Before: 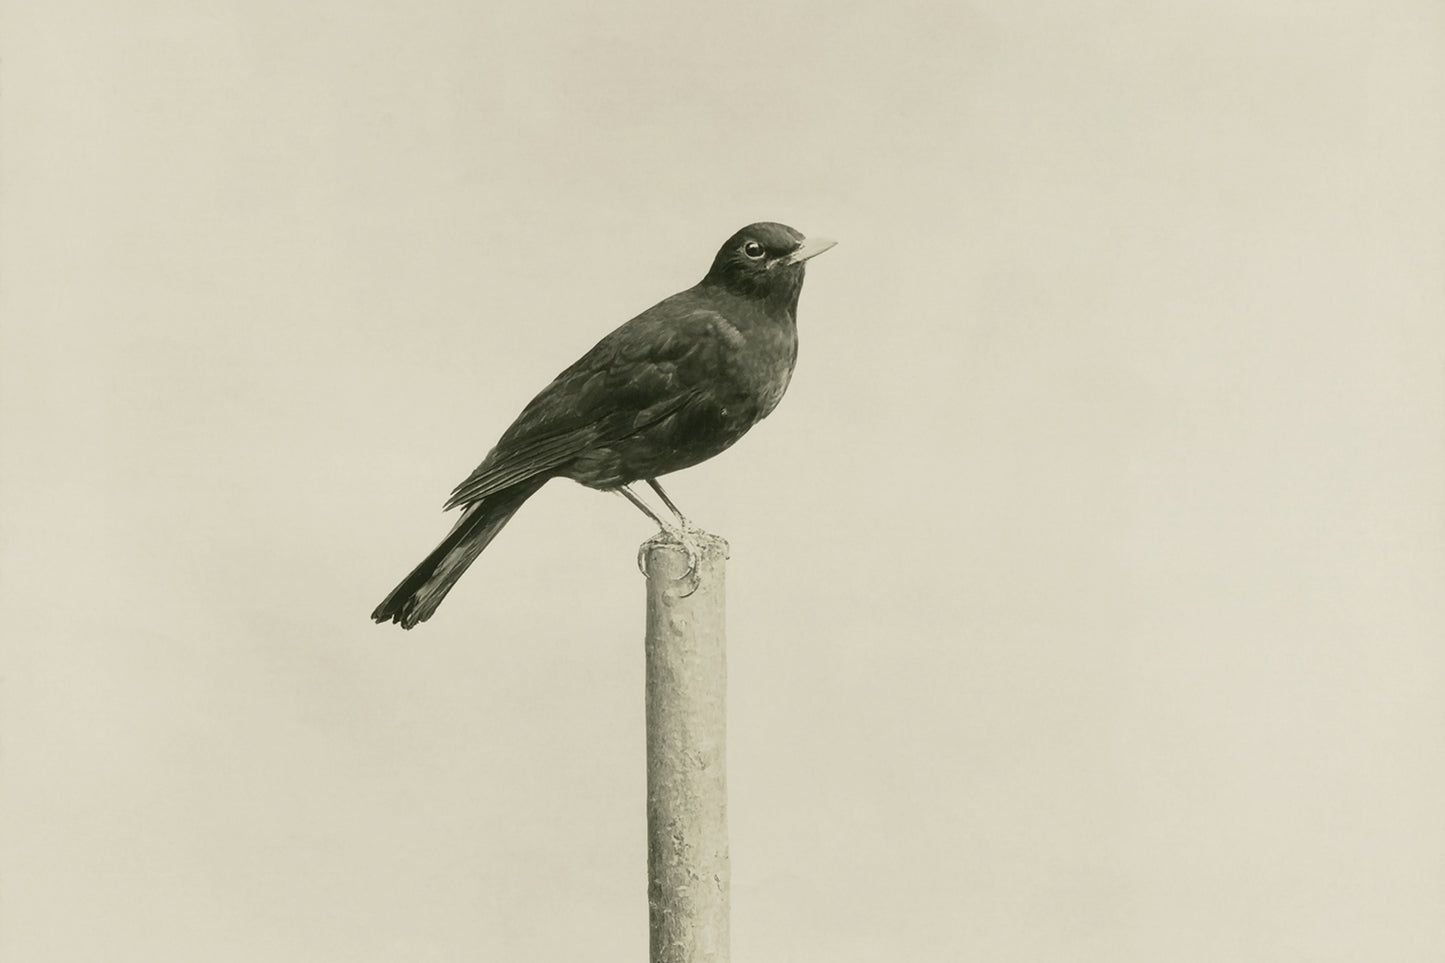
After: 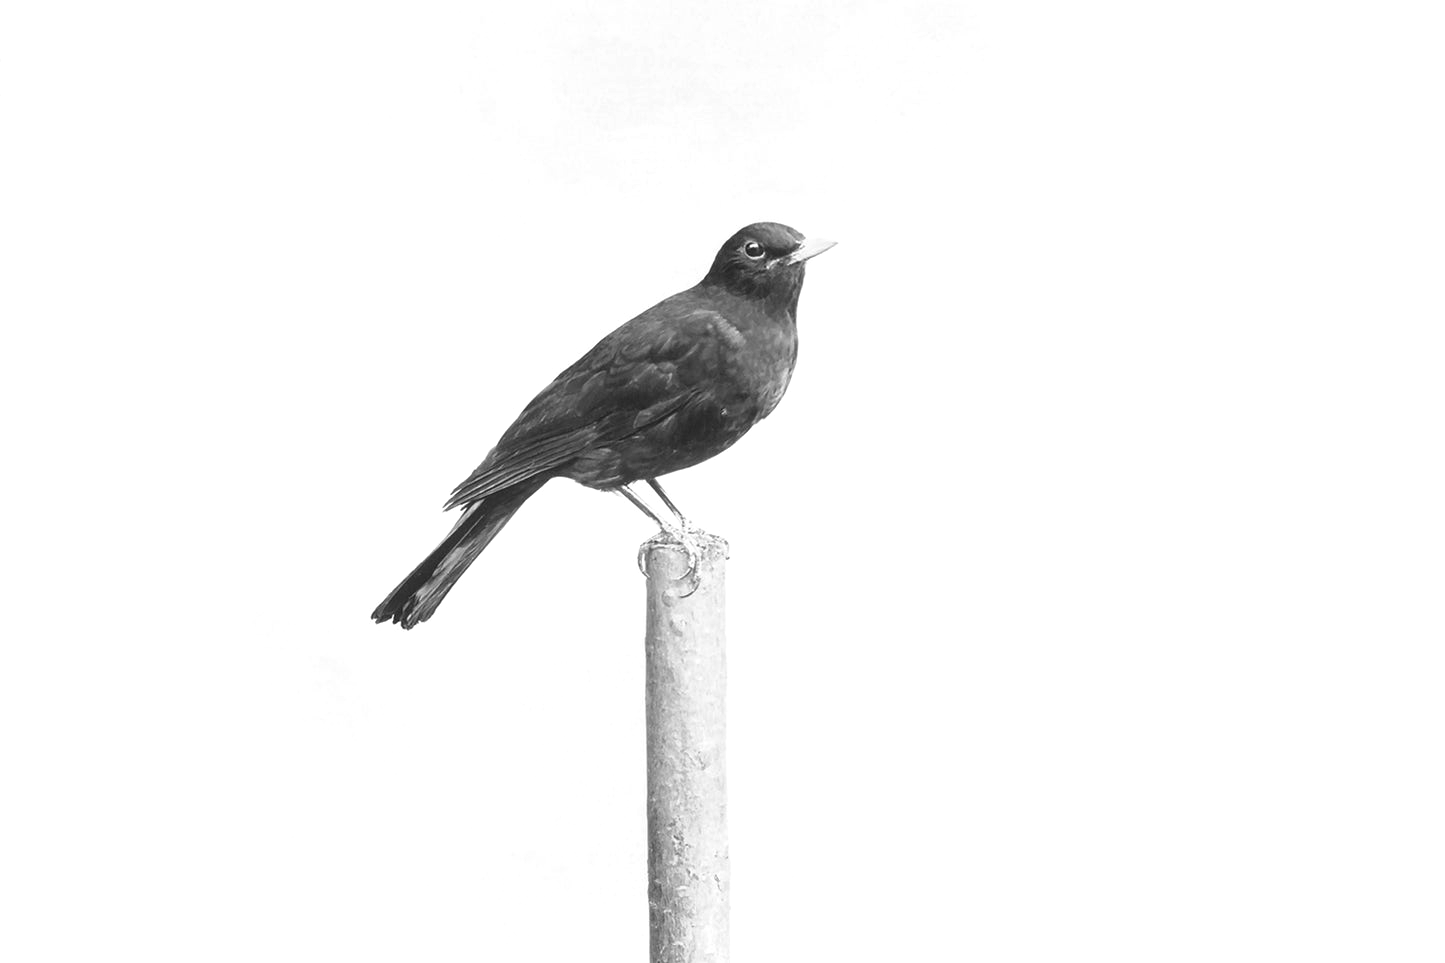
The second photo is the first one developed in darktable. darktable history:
exposure: exposure 0.74 EV, compensate highlight preservation false
contrast brightness saturation: saturation -0.04
monochrome: a -11.7, b 1.62, size 0.5, highlights 0.38
